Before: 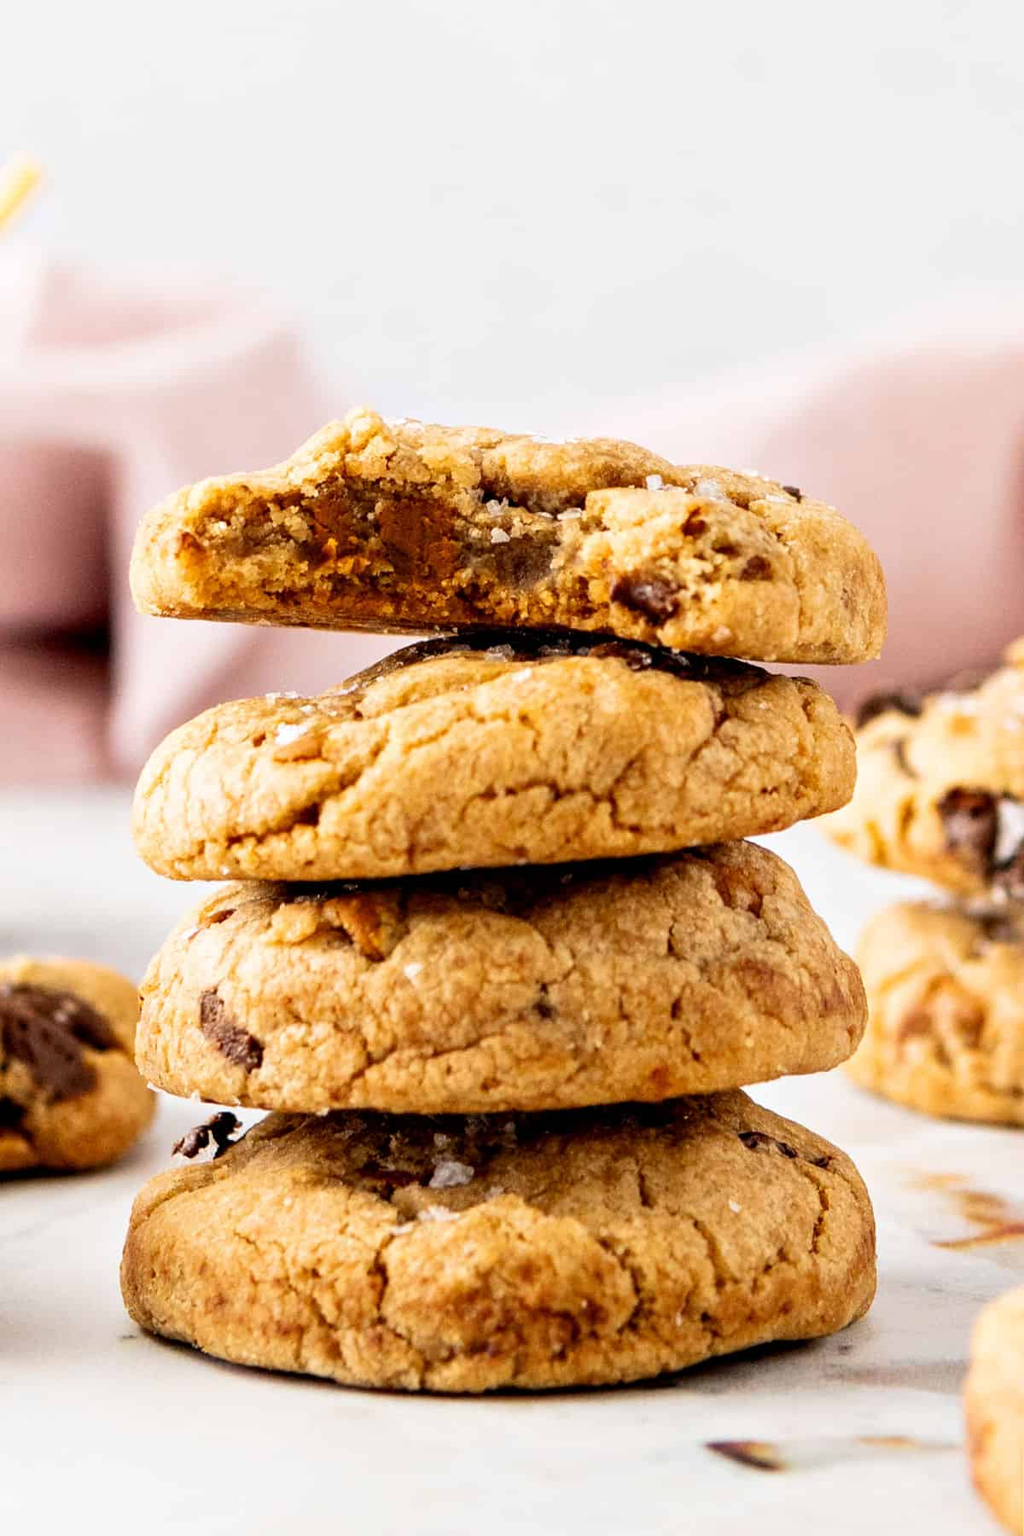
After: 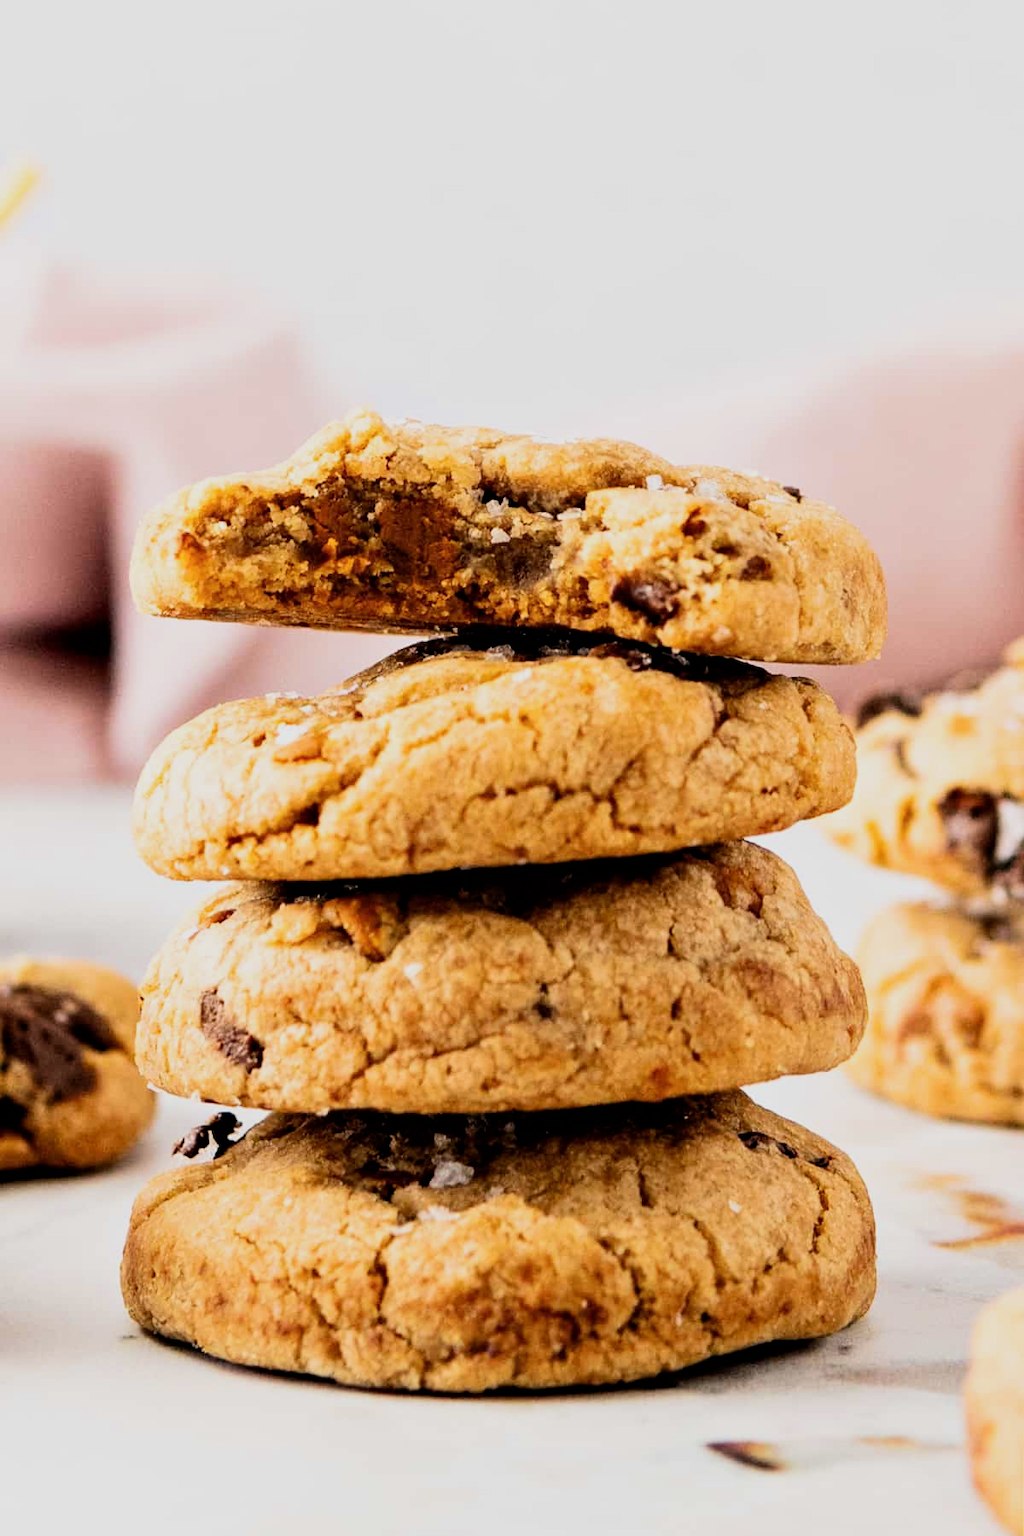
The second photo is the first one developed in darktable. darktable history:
filmic rgb: black relative exposure -16 EV, white relative exposure 5.25 EV, threshold 2.97 EV, hardness 5.91, contrast 1.236, enable highlight reconstruction true
